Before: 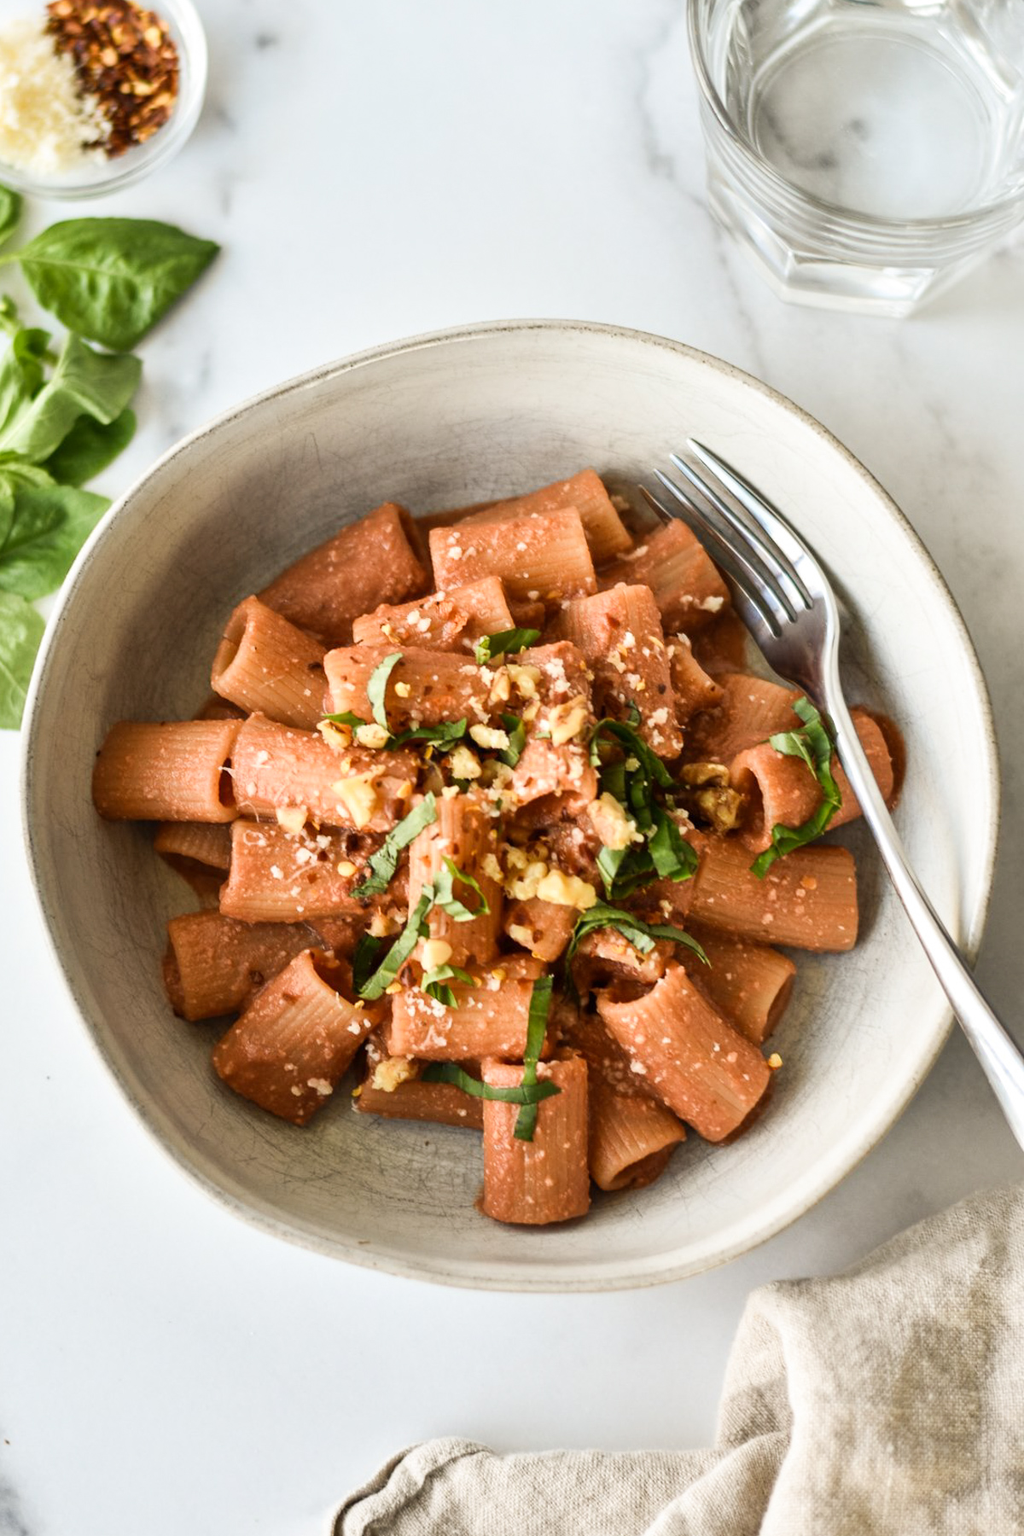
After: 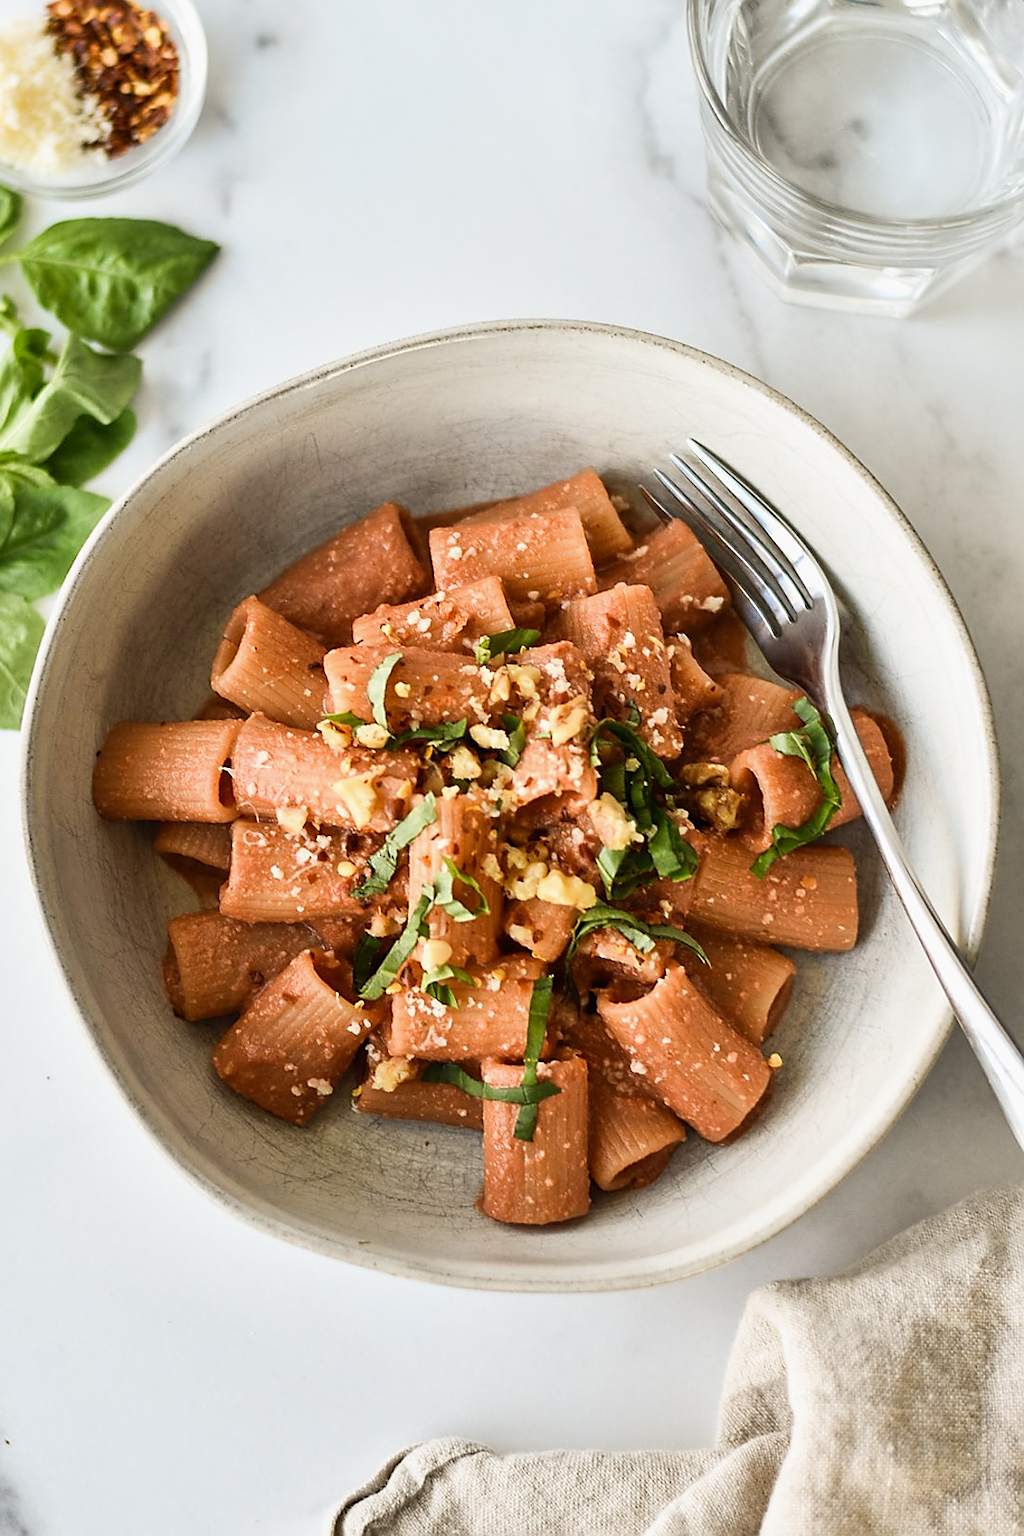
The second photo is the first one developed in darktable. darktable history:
sharpen: radius 1.353, amount 1.249, threshold 0.765
exposure: exposure -0.069 EV, compensate exposure bias true, compensate highlight preservation false
